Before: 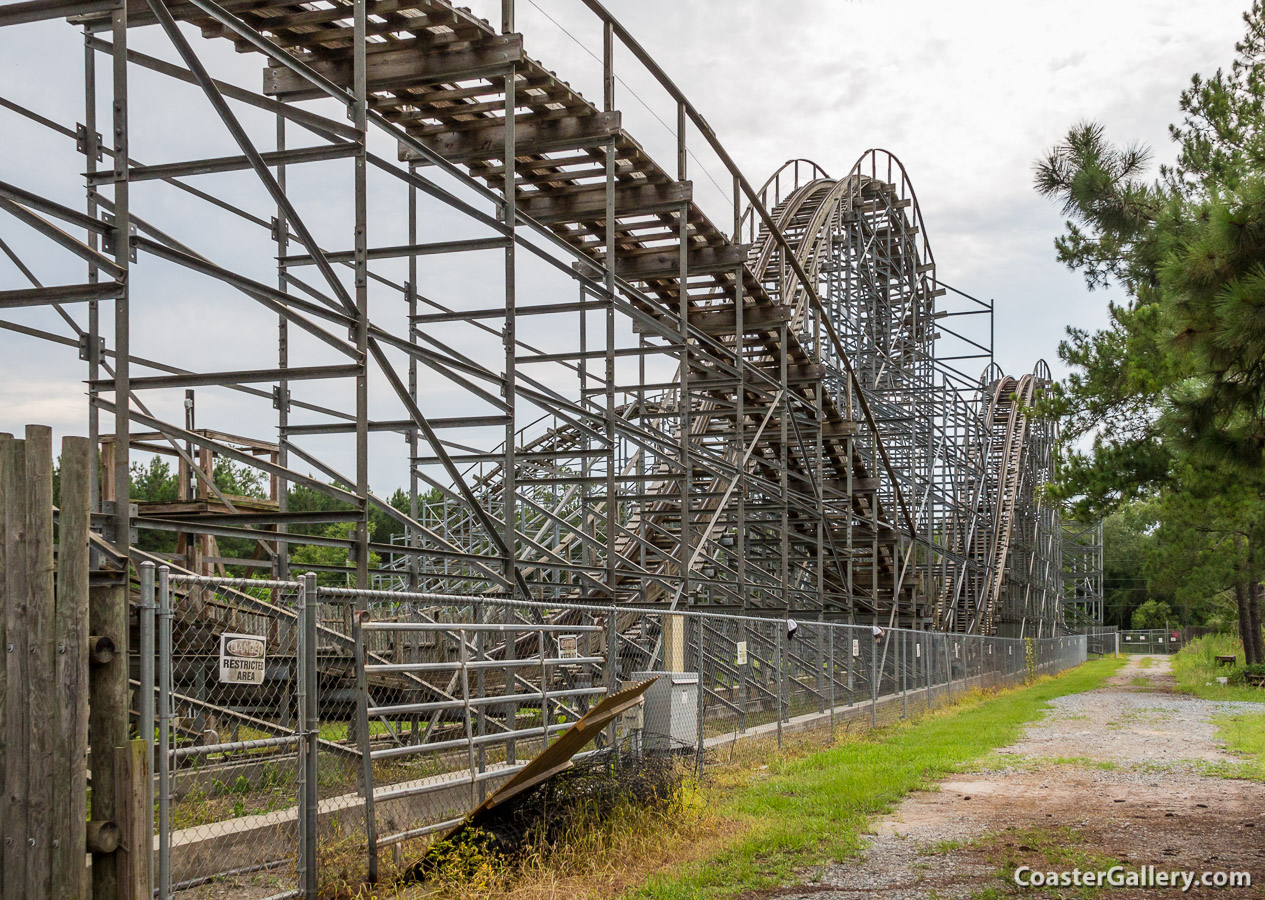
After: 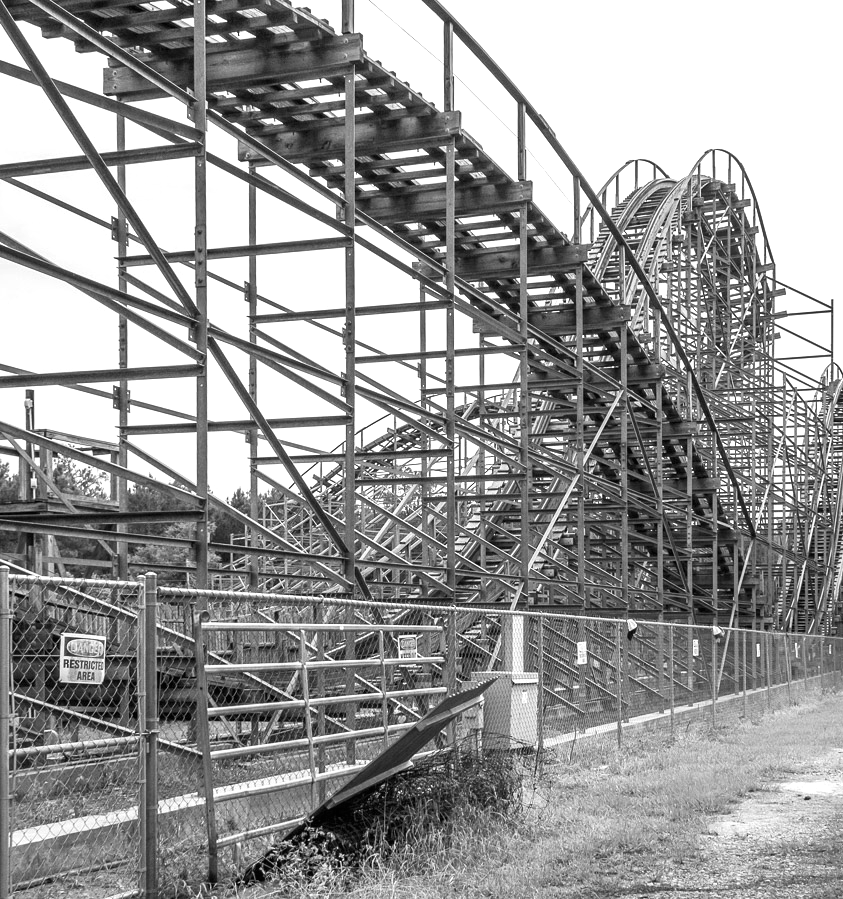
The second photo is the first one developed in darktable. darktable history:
color contrast: green-magenta contrast 0, blue-yellow contrast 0
exposure: black level correction 0, exposure 0.7 EV, compensate exposure bias true, compensate highlight preservation false
crop and rotate: left 12.673%, right 20.66%
